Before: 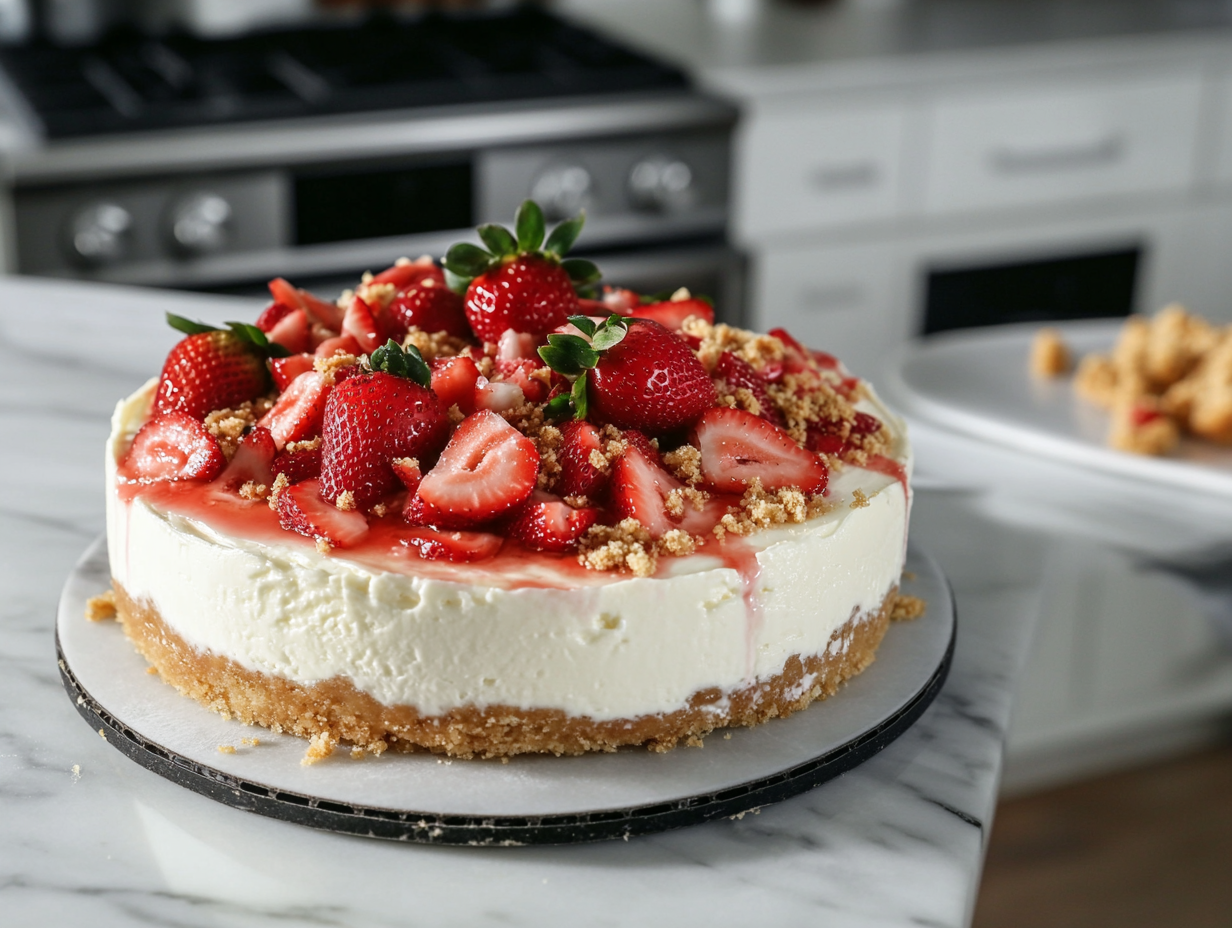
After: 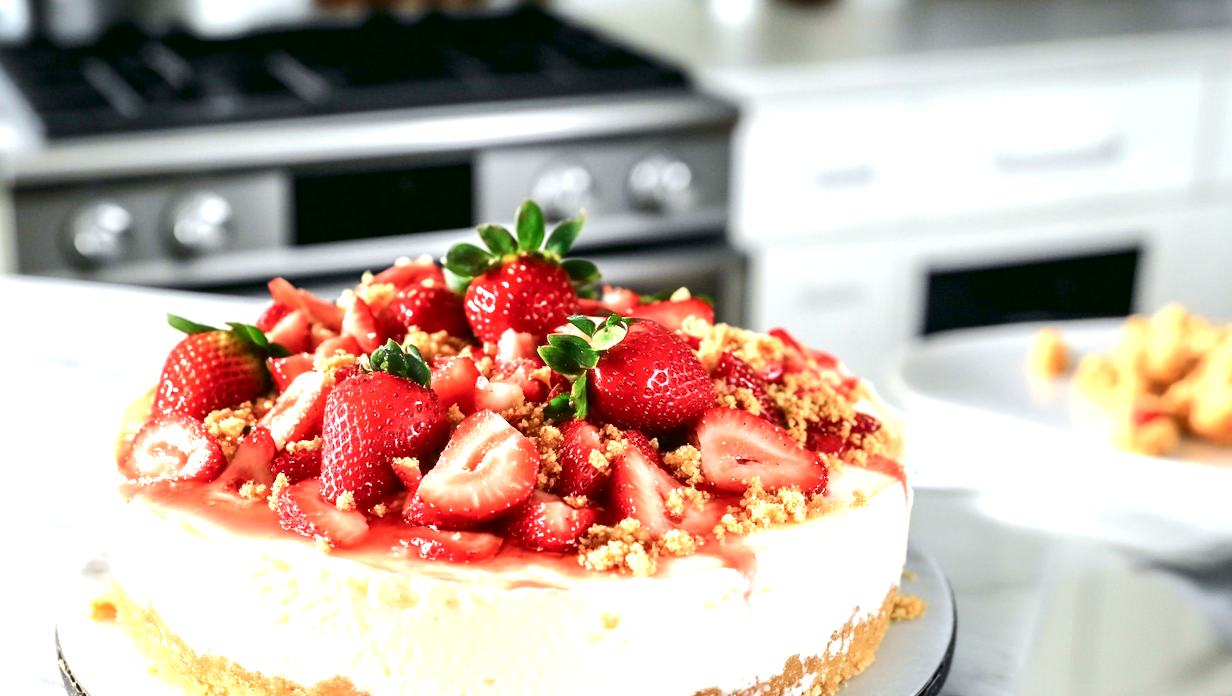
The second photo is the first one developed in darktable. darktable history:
crop: bottom 24.967%
exposure: black level correction 0, exposure 1.388 EV, compensate exposure bias true, compensate highlight preservation false
tone curve: curves: ch0 [(0, 0.013) (0.054, 0.018) (0.205, 0.191) (0.289, 0.292) (0.39, 0.424) (0.493, 0.551) (0.666, 0.743) (0.795, 0.841) (1, 0.998)]; ch1 [(0, 0) (0.385, 0.343) (0.439, 0.415) (0.494, 0.495) (0.501, 0.501) (0.51, 0.509) (0.548, 0.554) (0.586, 0.601) (0.66, 0.687) (0.783, 0.804) (1, 1)]; ch2 [(0, 0) (0.304, 0.31) (0.403, 0.399) (0.441, 0.428) (0.47, 0.469) (0.498, 0.496) (0.524, 0.538) (0.566, 0.579) (0.633, 0.665) (0.7, 0.711) (1, 1)], color space Lab, independent channels, preserve colors none
